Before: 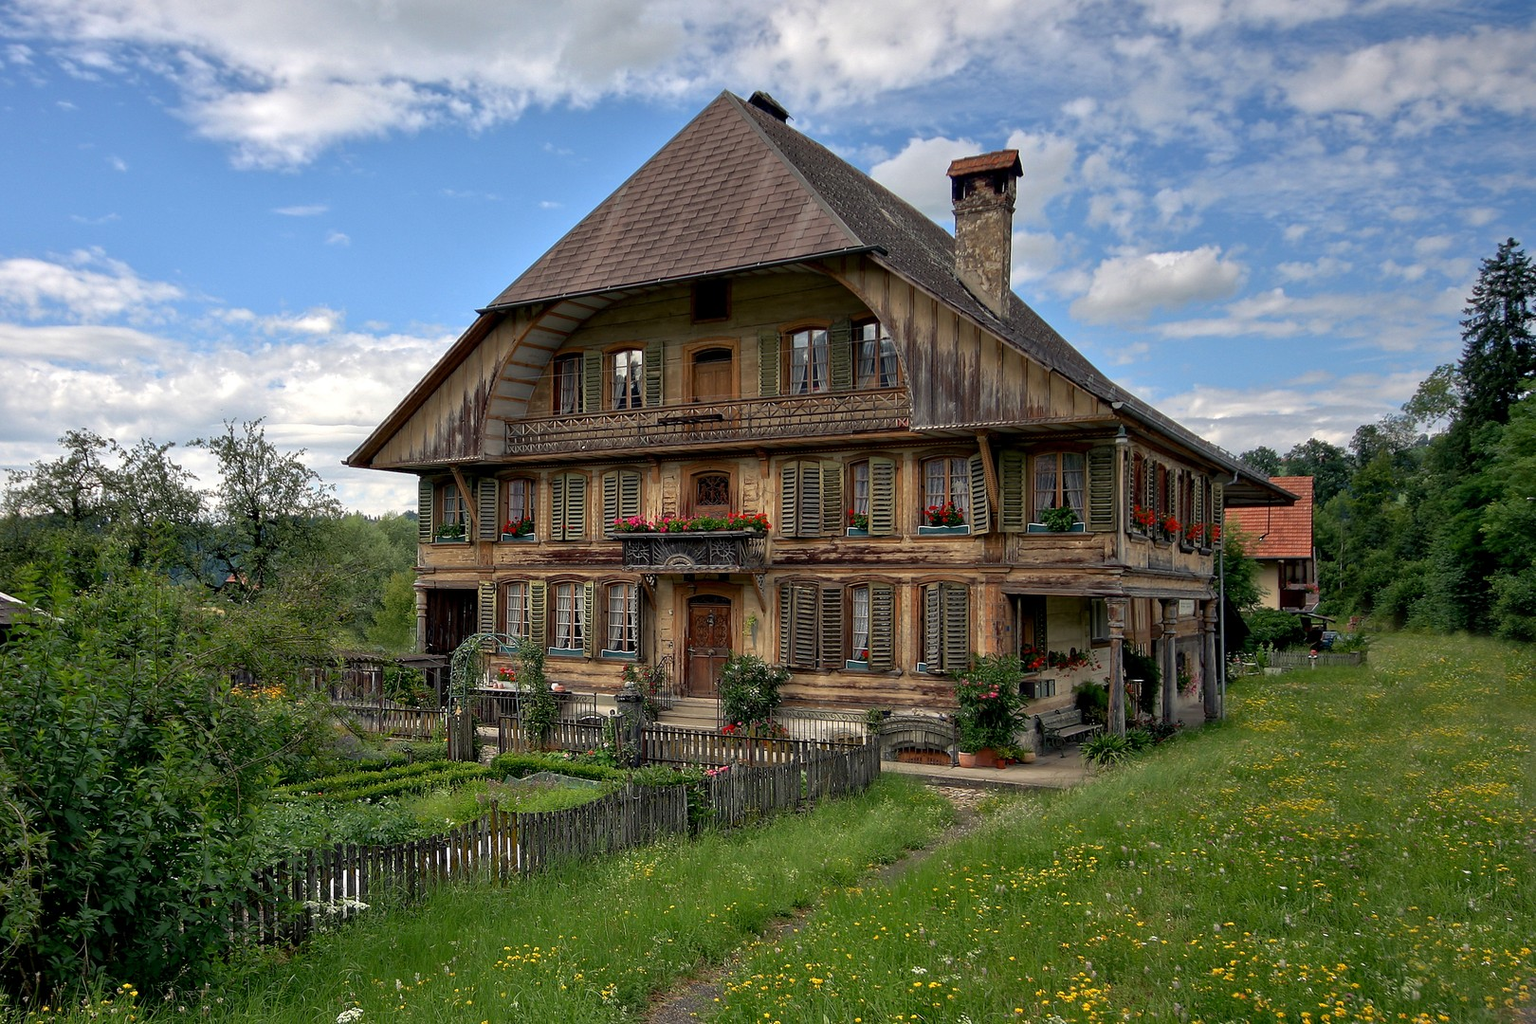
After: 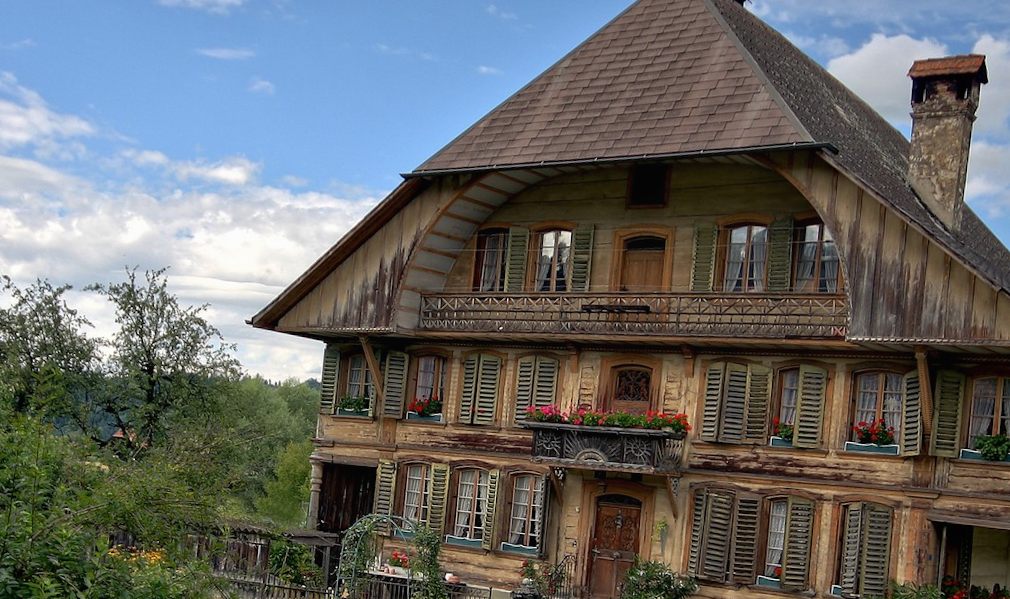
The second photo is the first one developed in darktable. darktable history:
crop and rotate: angle -4.99°, left 2.122%, top 6.945%, right 27.566%, bottom 30.519%
contrast brightness saturation: saturation -0.05
local contrast: mode bilateral grid, contrast 100, coarseness 100, detail 91%, midtone range 0.2
